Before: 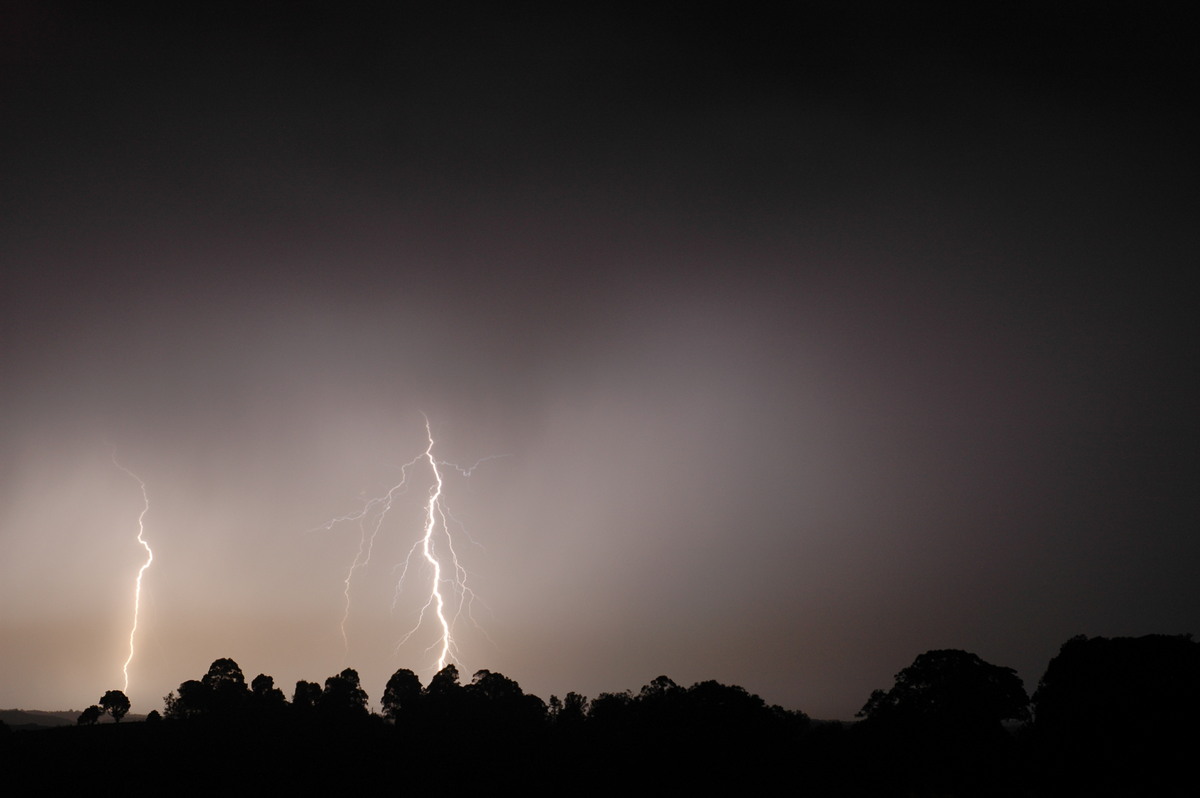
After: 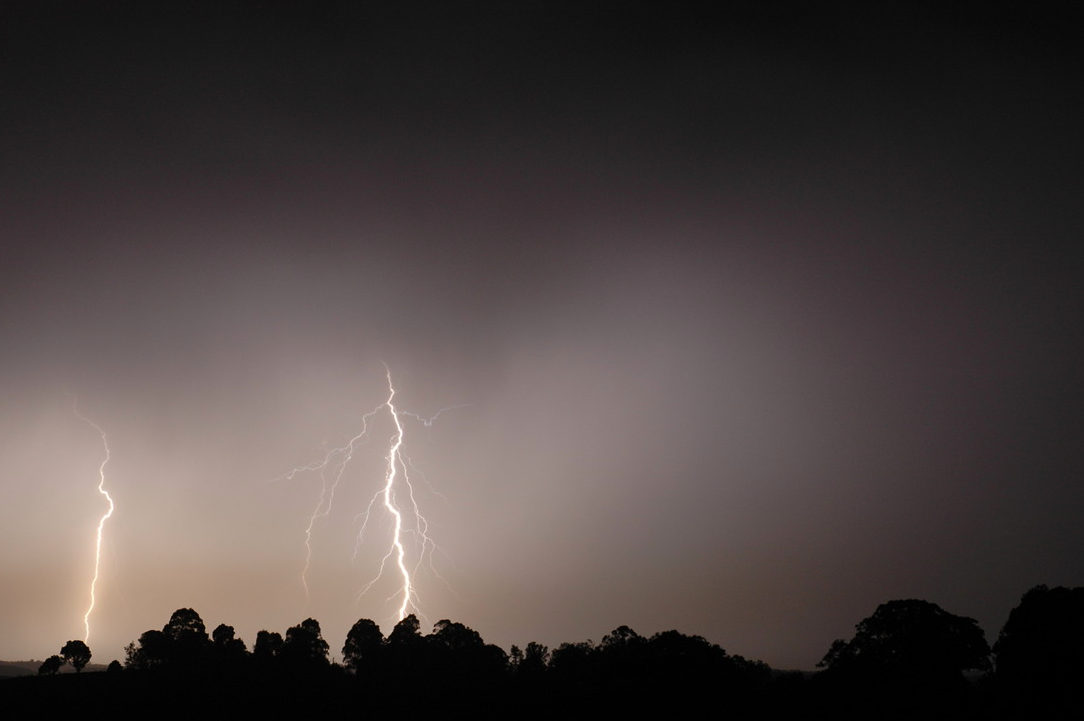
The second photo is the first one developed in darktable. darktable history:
color balance rgb: perceptual saturation grading › global saturation 2.52%, global vibrance 15.196%
crop: left 3.31%, top 6.365%, right 6.299%, bottom 3.251%
